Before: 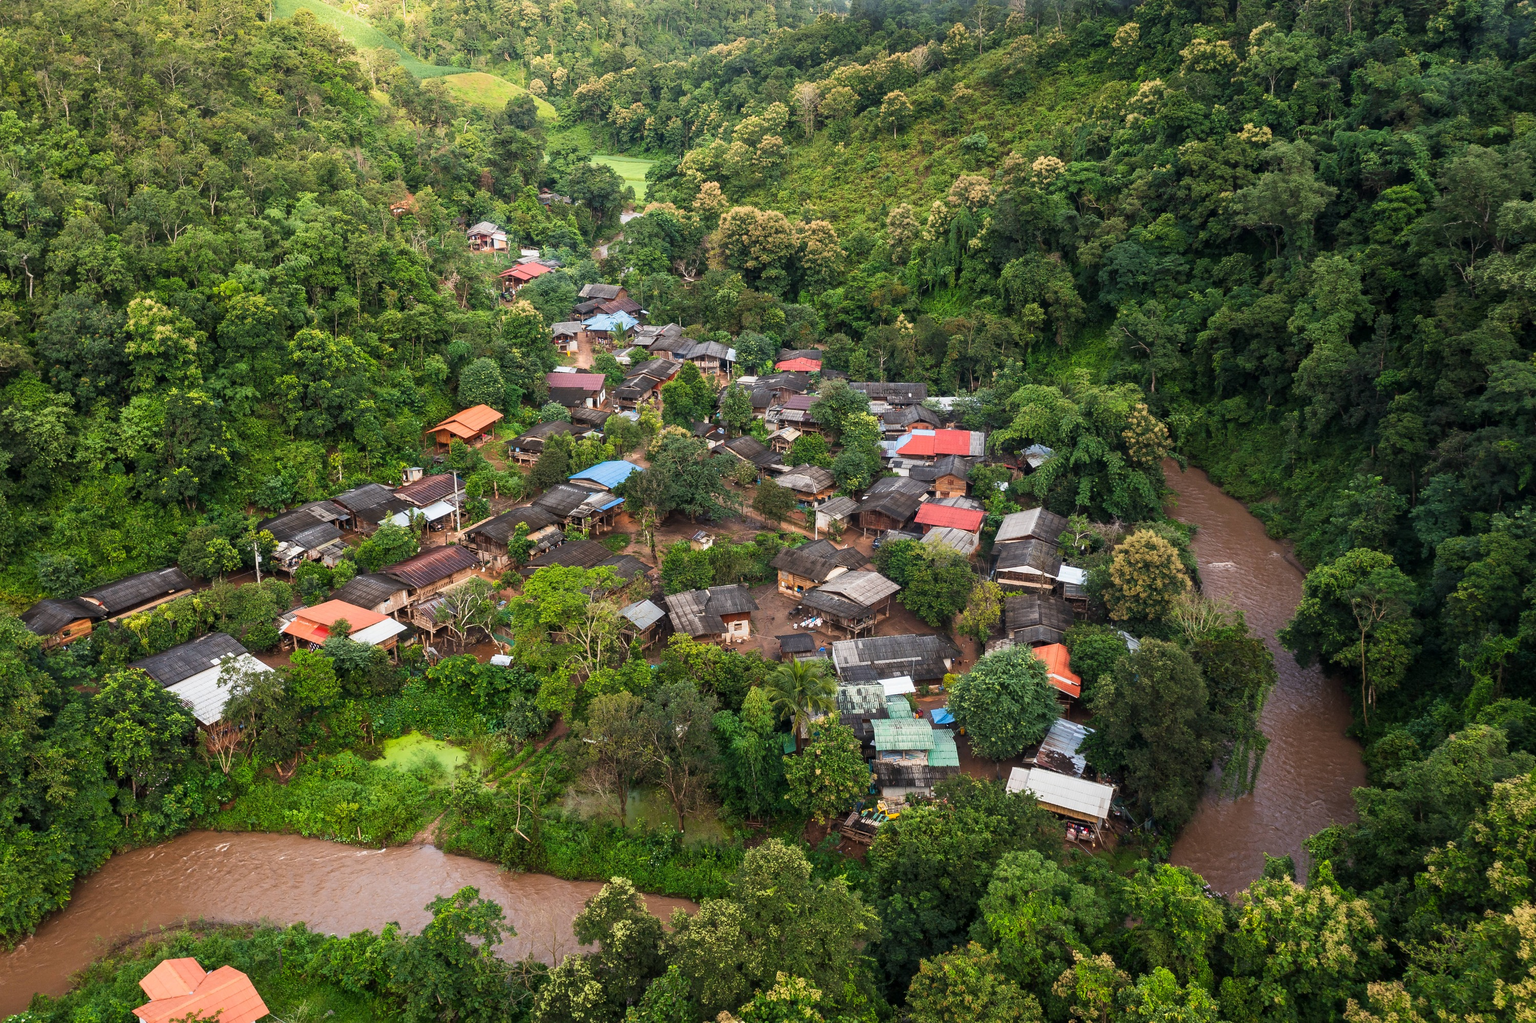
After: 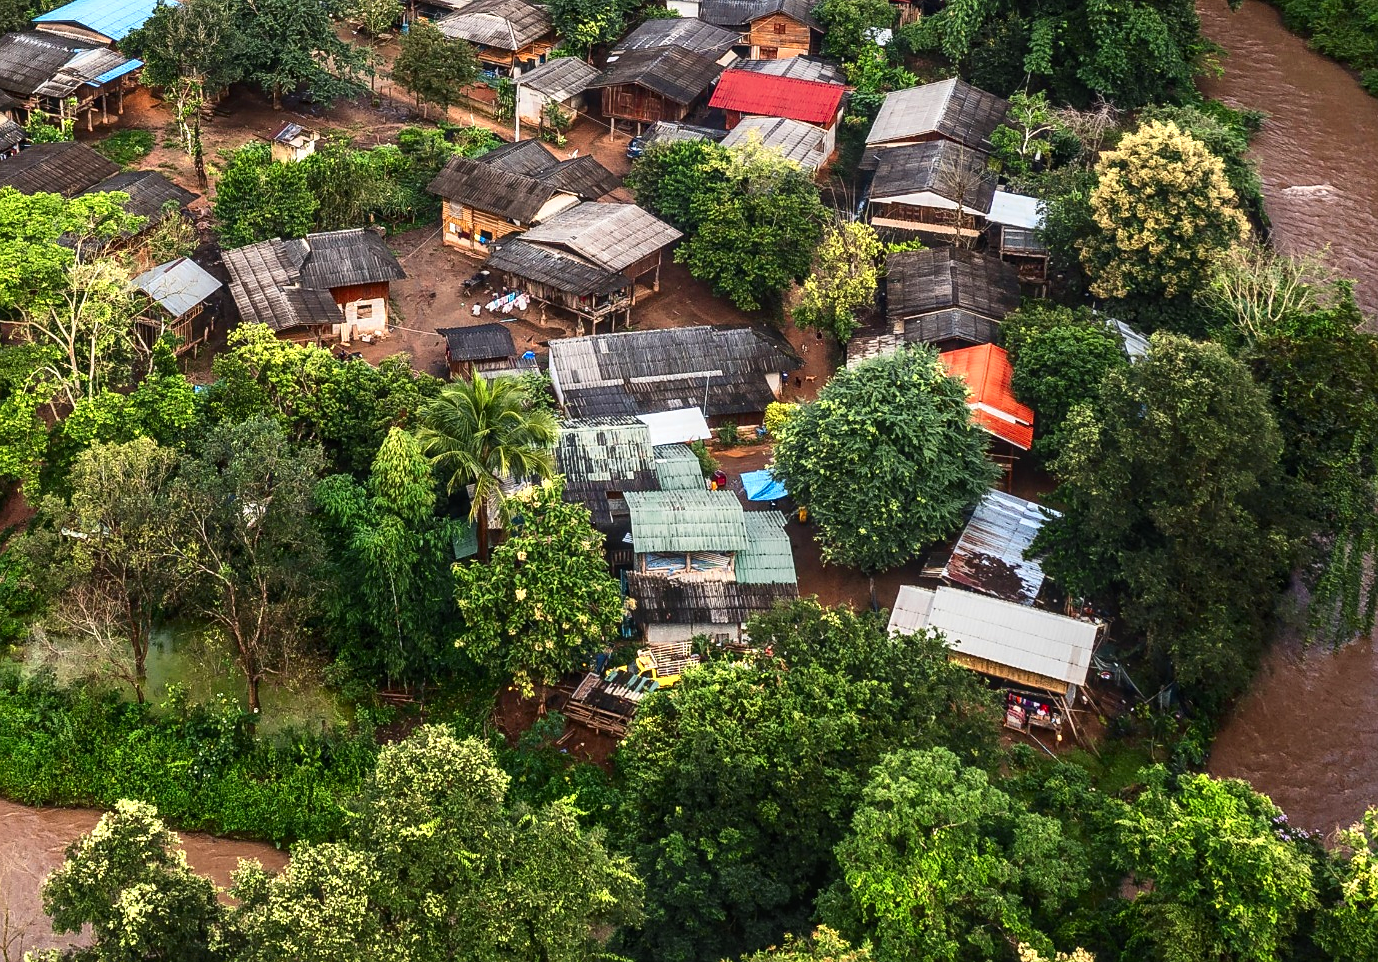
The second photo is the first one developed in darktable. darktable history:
color zones: curves: ch0 [(0.004, 0.305) (0.261, 0.623) (0.389, 0.399) (0.708, 0.571) (0.947, 0.34)]; ch1 [(0.025, 0.645) (0.229, 0.584) (0.326, 0.551) (0.484, 0.262) (0.757, 0.643)]
local contrast: on, module defaults
crop: left 35.921%, top 45.709%, right 18.113%, bottom 6.131%
sharpen: radius 1.472, amount 0.415, threshold 1.329
tone curve: curves: ch0 [(0, 0.032) (0.181, 0.156) (0.751, 0.829) (1, 1)], color space Lab, independent channels, preserve colors none
